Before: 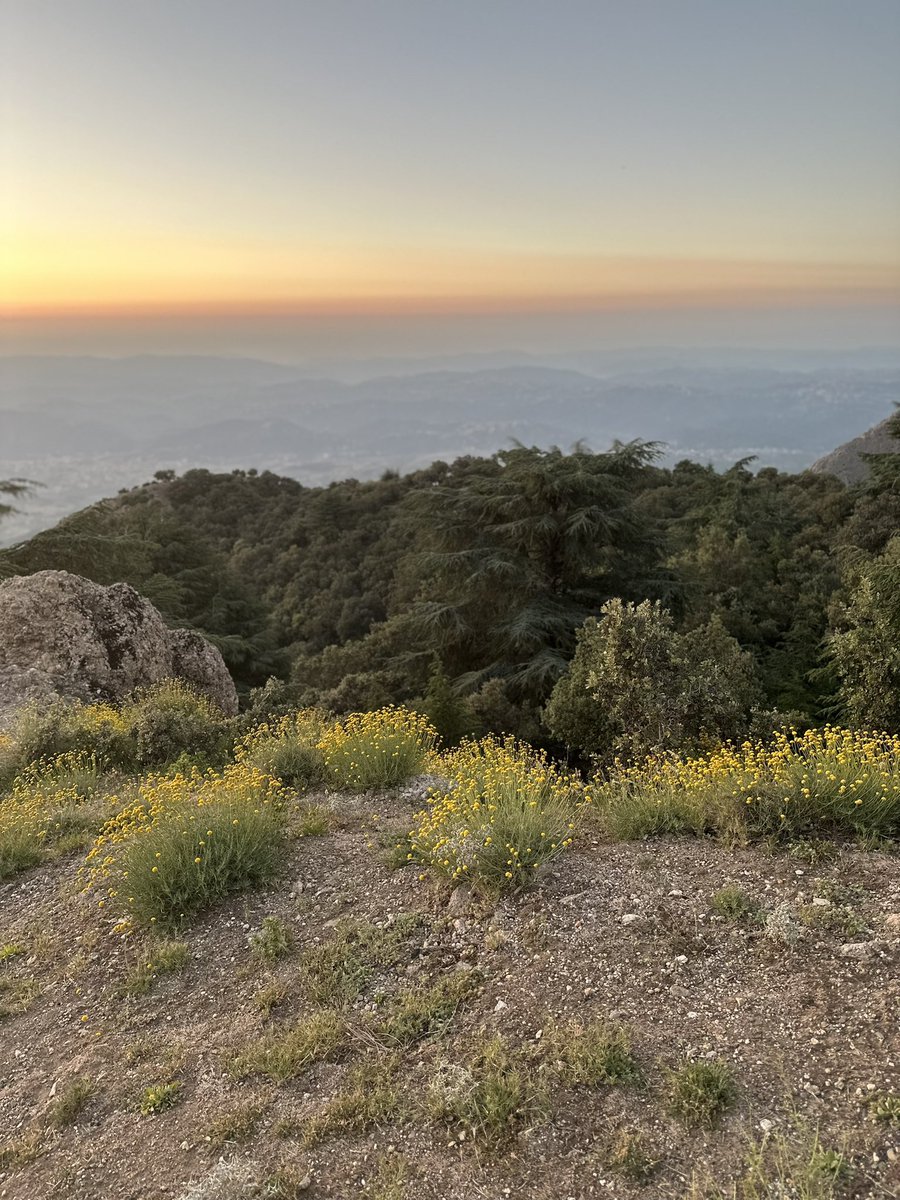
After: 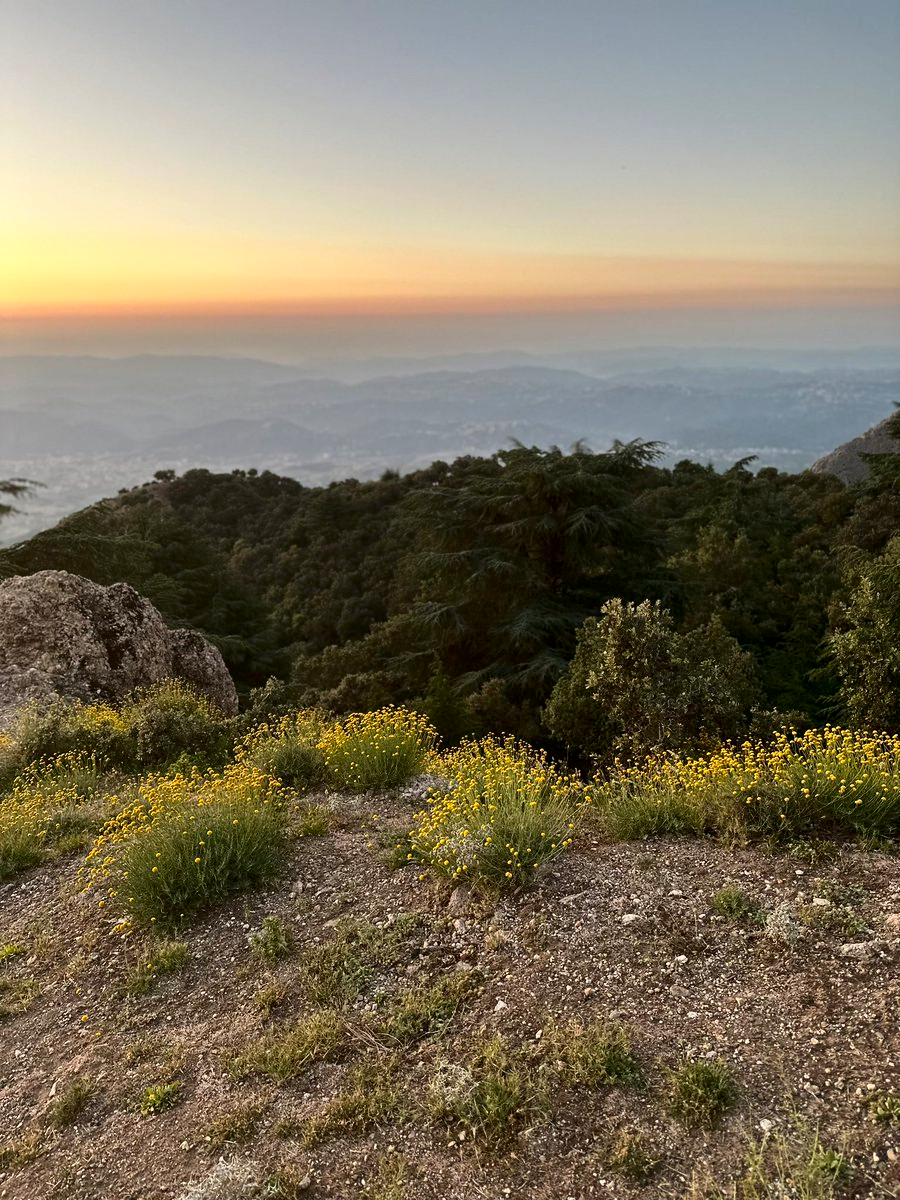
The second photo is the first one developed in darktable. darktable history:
contrast brightness saturation: contrast 0.196, brightness -0.112, saturation 0.095
